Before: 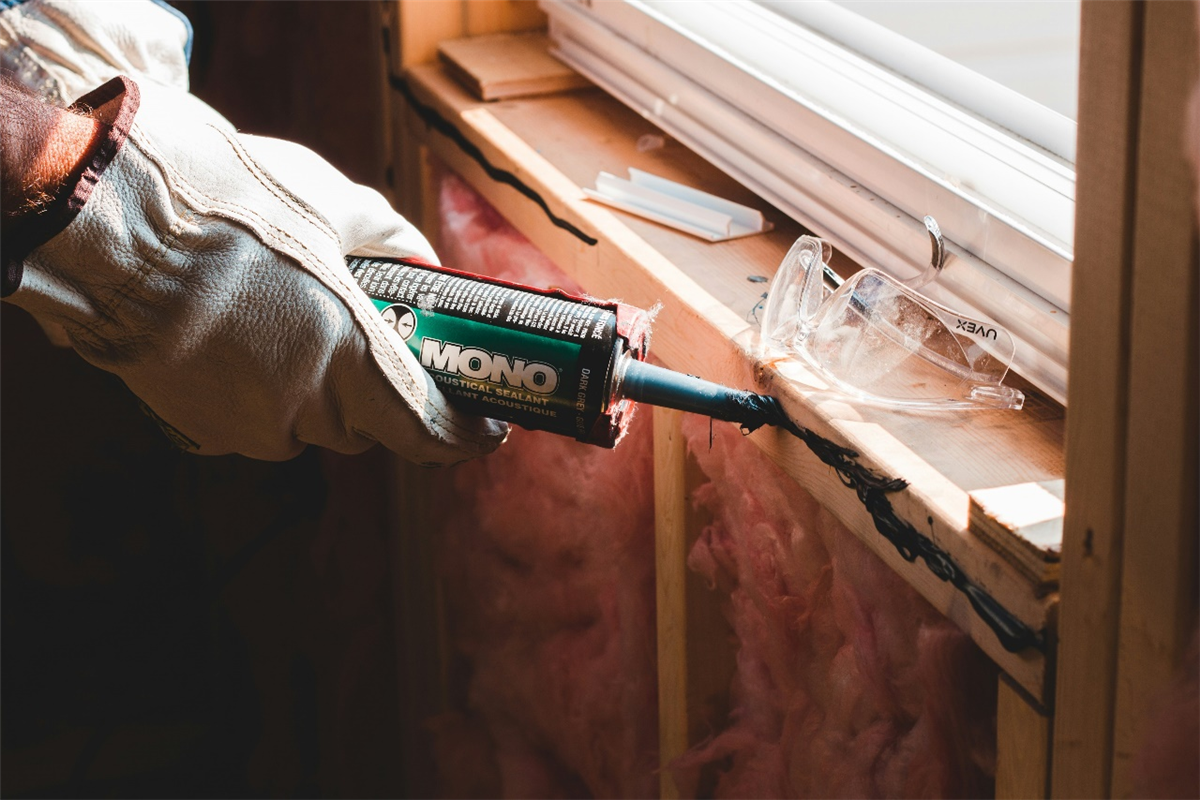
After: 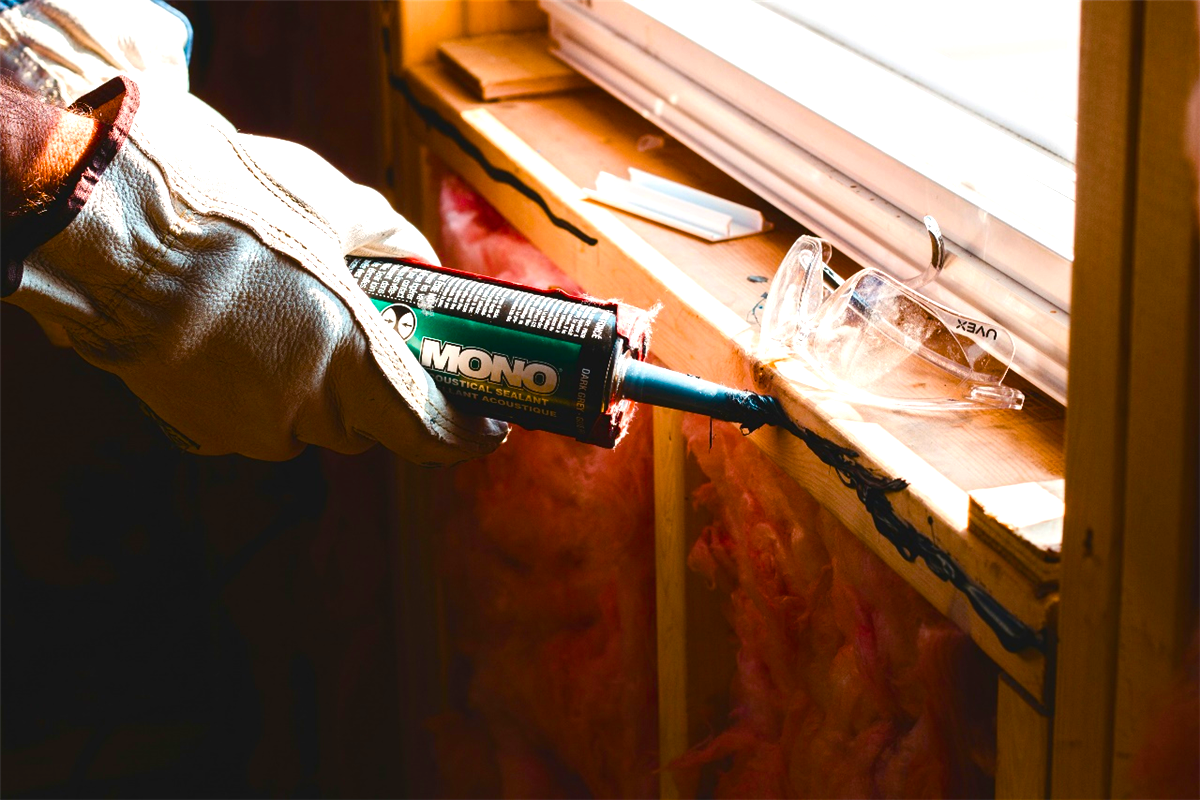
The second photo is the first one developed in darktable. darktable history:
color balance rgb: linear chroma grading › shadows 15.615%, perceptual saturation grading › global saturation 36.137%, perceptual saturation grading › shadows 35.945%, perceptual brilliance grading › global brilliance 14.764%, perceptual brilliance grading › shadows -34.684%, global vibrance 20%
